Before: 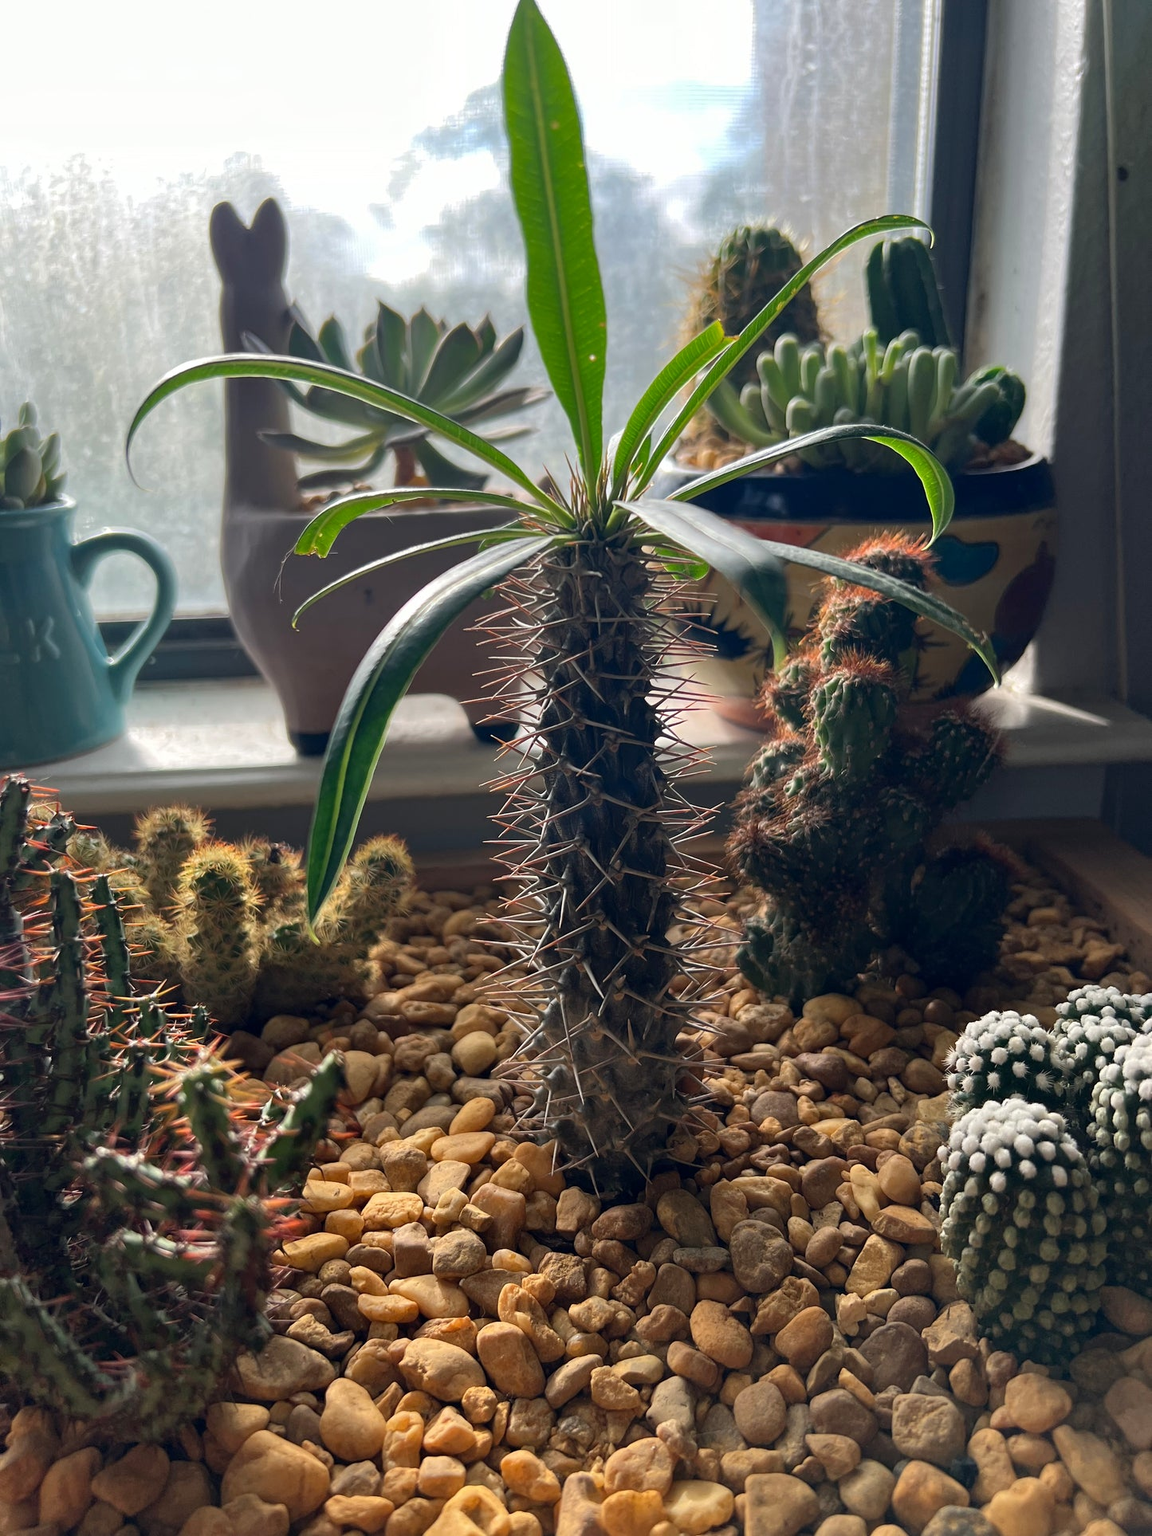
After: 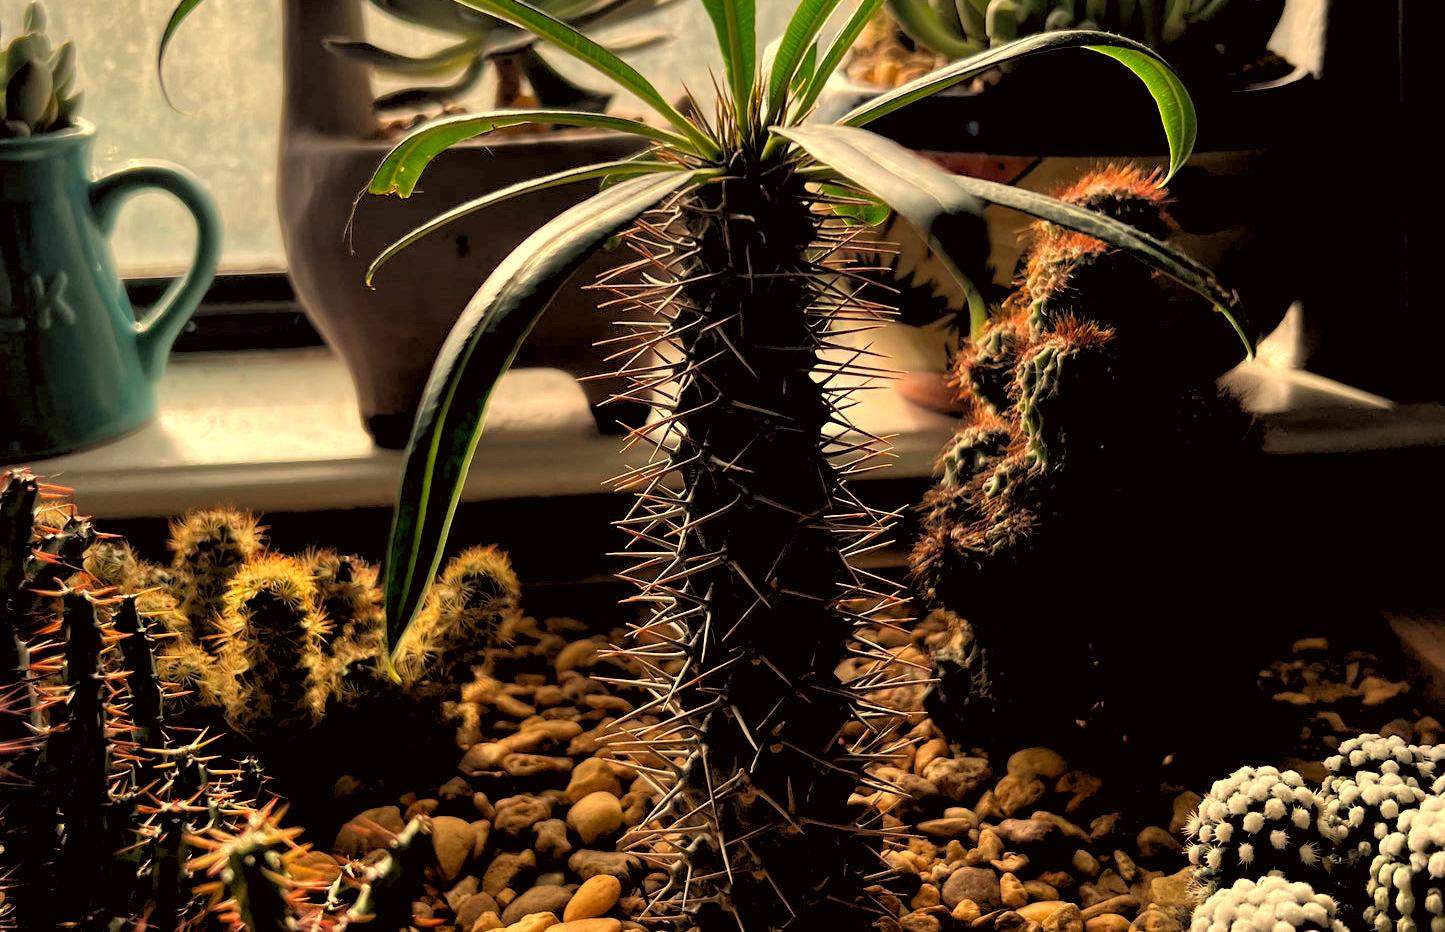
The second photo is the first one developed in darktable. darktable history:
white balance: red 1.138, green 0.996, blue 0.812
color balance rgb: shadows lift › chroma 2%, shadows lift › hue 50°, power › hue 60°, highlights gain › chroma 1%, highlights gain › hue 60°, global offset › luminance 0.25%, global vibrance 30%
exposure: black level correction 0.01, exposure 0.011 EV, compensate highlight preservation false
color correction: highlights a* -2.73, highlights b* -2.09, shadows a* 2.41, shadows b* 2.73
crop and rotate: top 26.056%, bottom 25.543%
rgb levels: levels [[0.034, 0.472, 0.904], [0, 0.5, 1], [0, 0.5, 1]]
